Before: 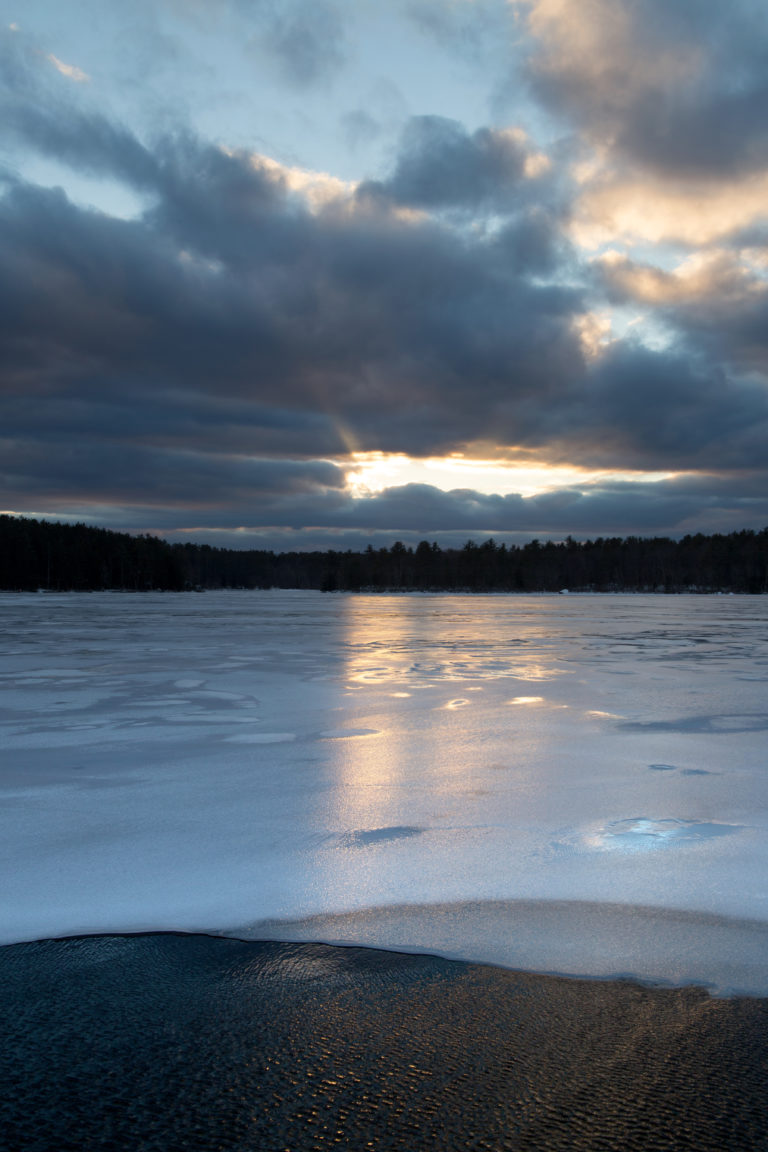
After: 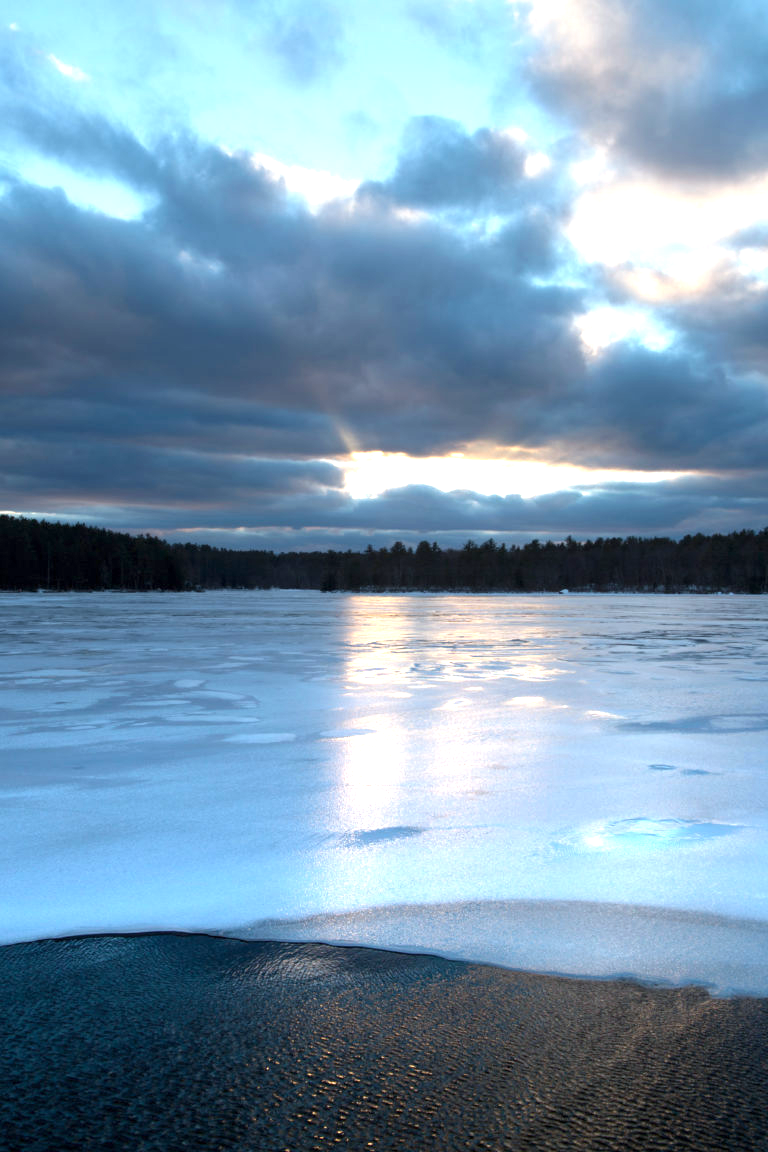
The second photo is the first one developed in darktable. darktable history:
color correction: highlights a* -3.79, highlights b* -10.85
exposure: exposure 1.059 EV, compensate highlight preservation false
